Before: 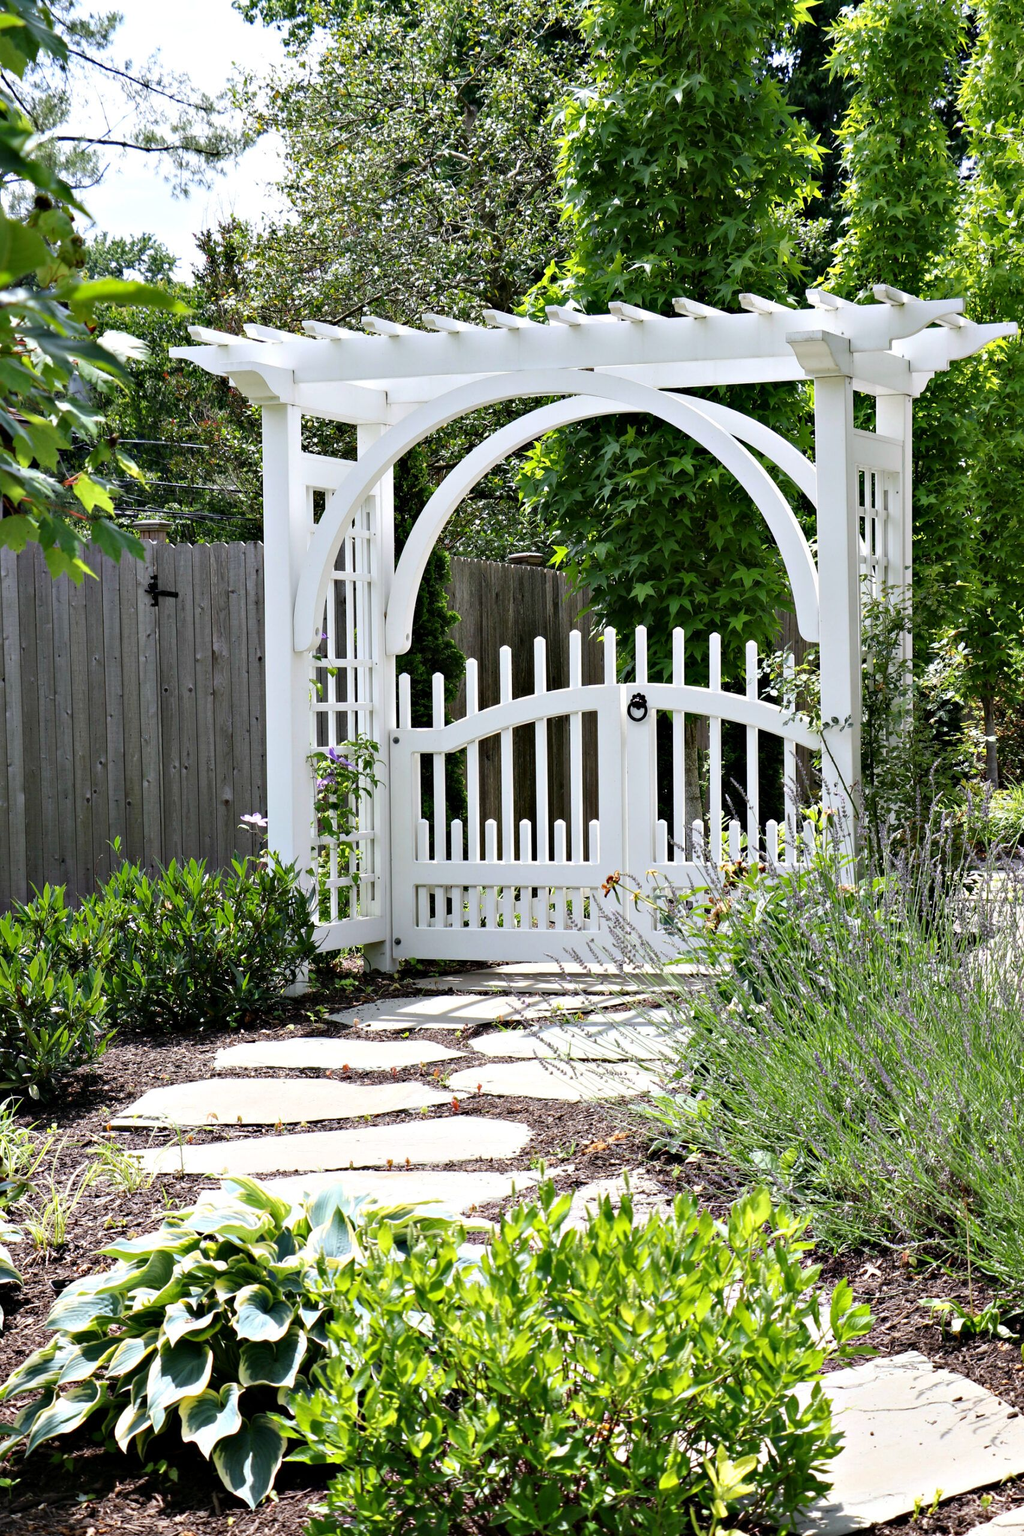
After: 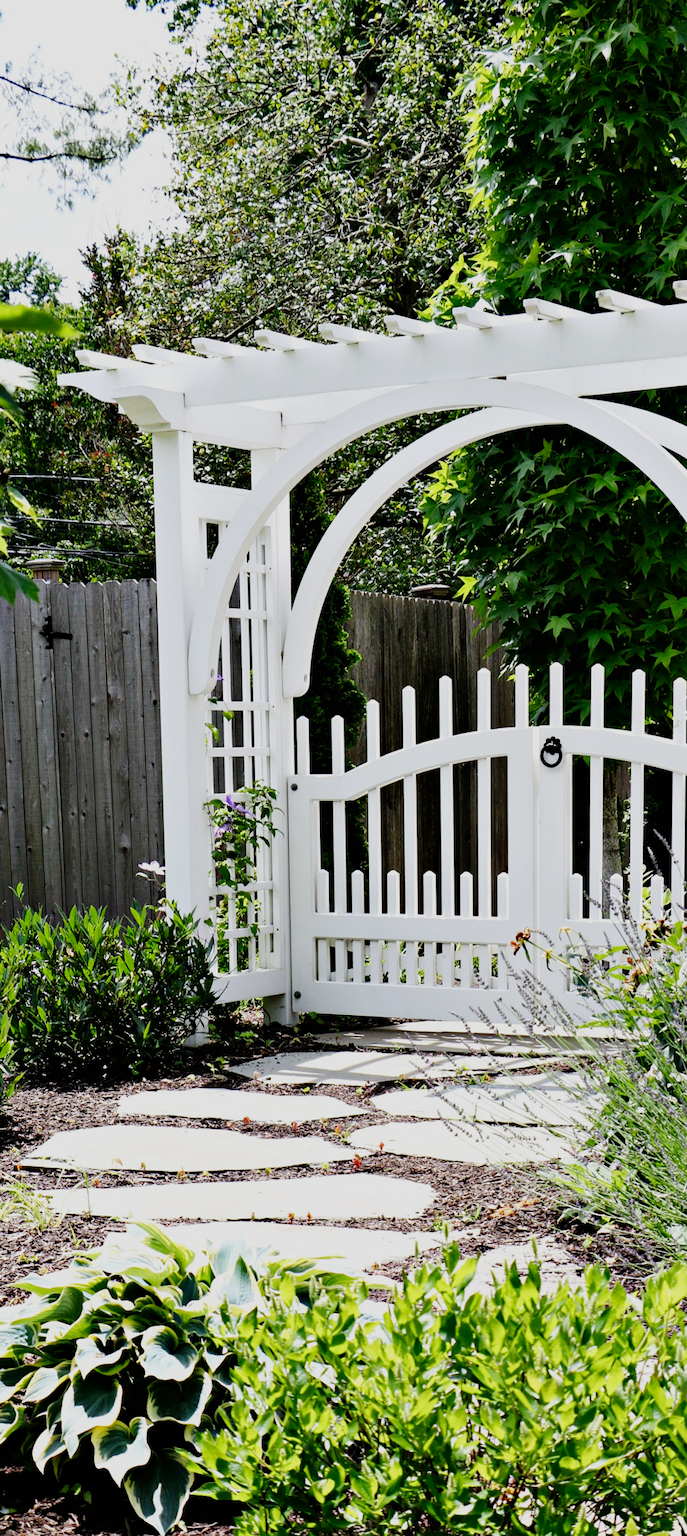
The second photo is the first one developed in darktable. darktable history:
rotate and perspective: rotation 0.062°, lens shift (vertical) 0.115, lens shift (horizontal) -0.133, crop left 0.047, crop right 0.94, crop top 0.061, crop bottom 0.94
sigmoid: contrast 1.7, skew -0.2, preserve hue 0%, red attenuation 0.1, red rotation 0.035, green attenuation 0.1, green rotation -0.017, blue attenuation 0.15, blue rotation -0.052, base primaries Rec2020
crop and rotate: left 6.617%, right 26.717%
